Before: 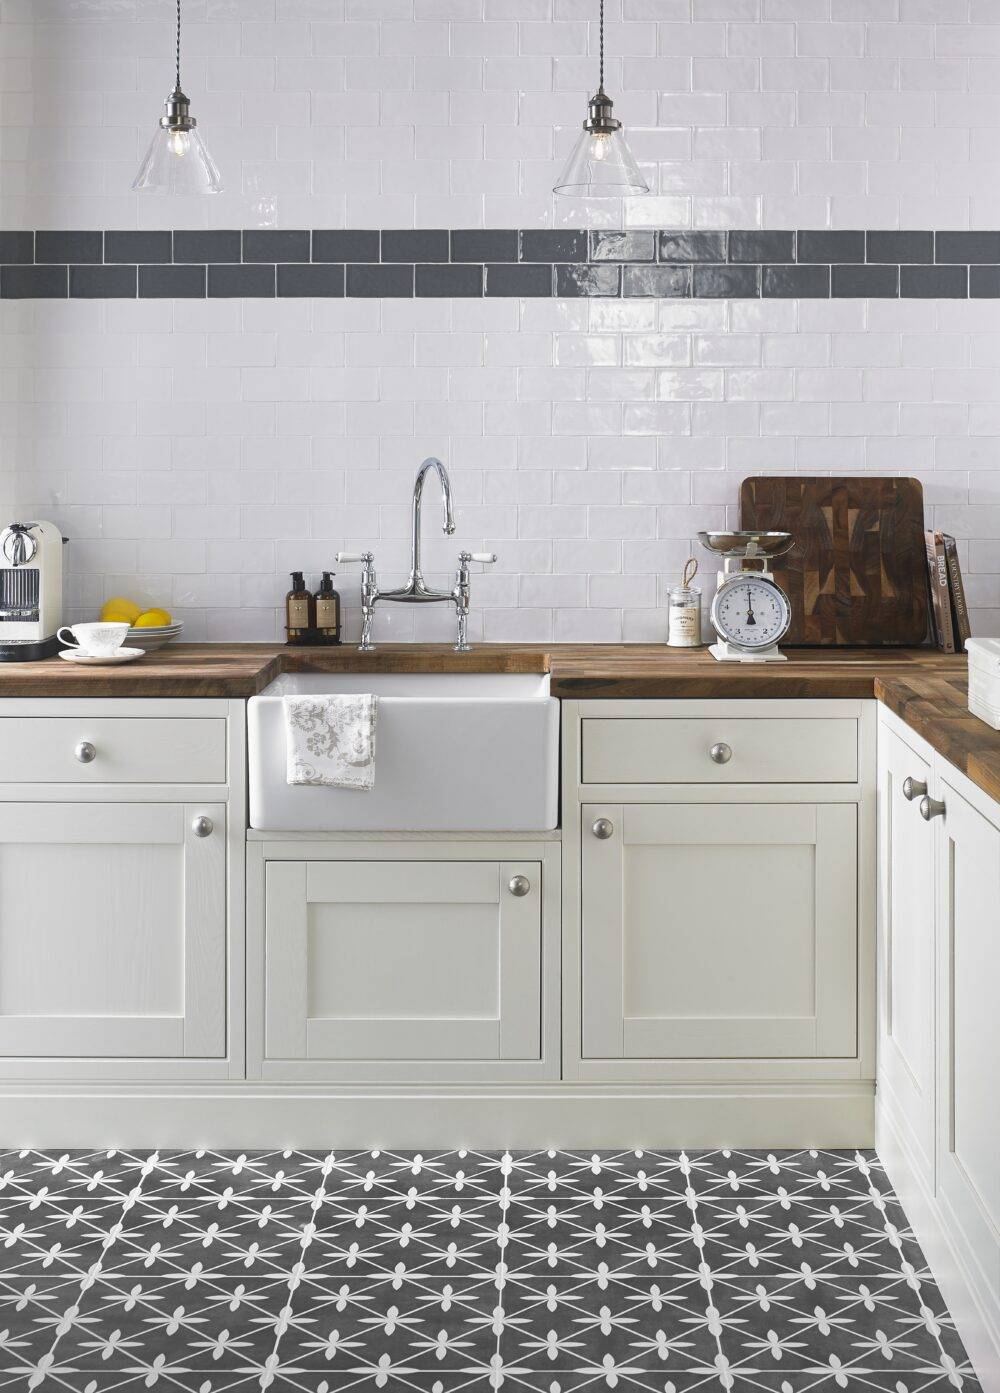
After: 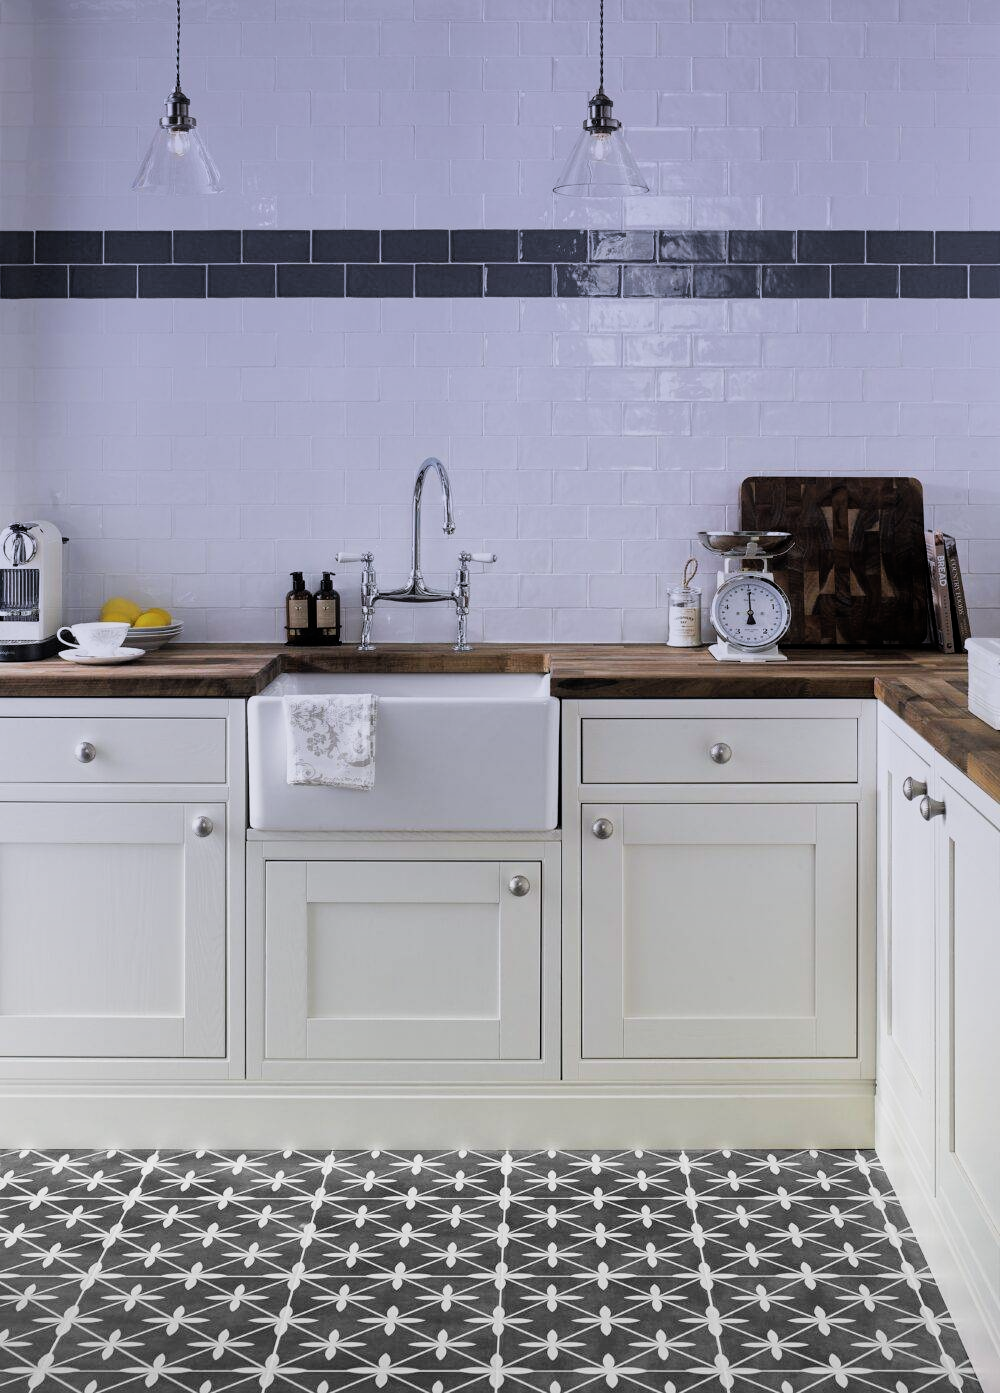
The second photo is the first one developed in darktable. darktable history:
graduated density: hue 238.83°, saturation 50%
filmic rgb: black relative exposure -5 EV, white relative exposure 3.2 EV, hardness 3.42, contrast 1.2, highlights saturation mix -30%
rotate and perspective: crop left 0, crop top 0
